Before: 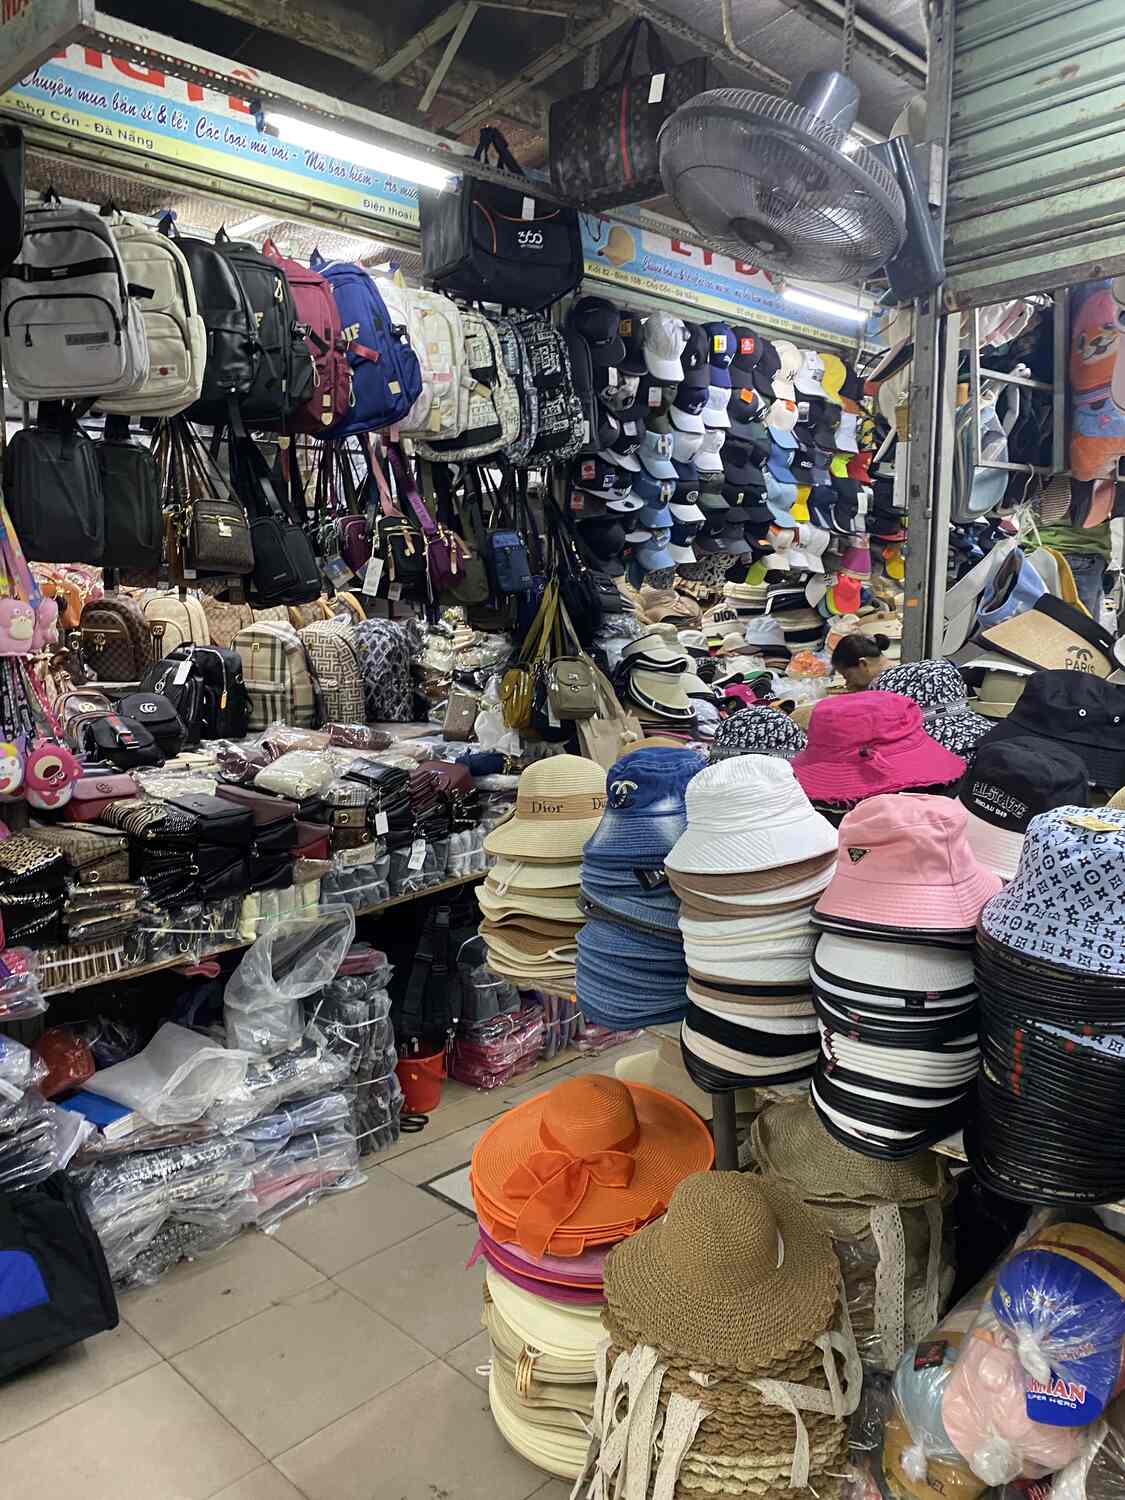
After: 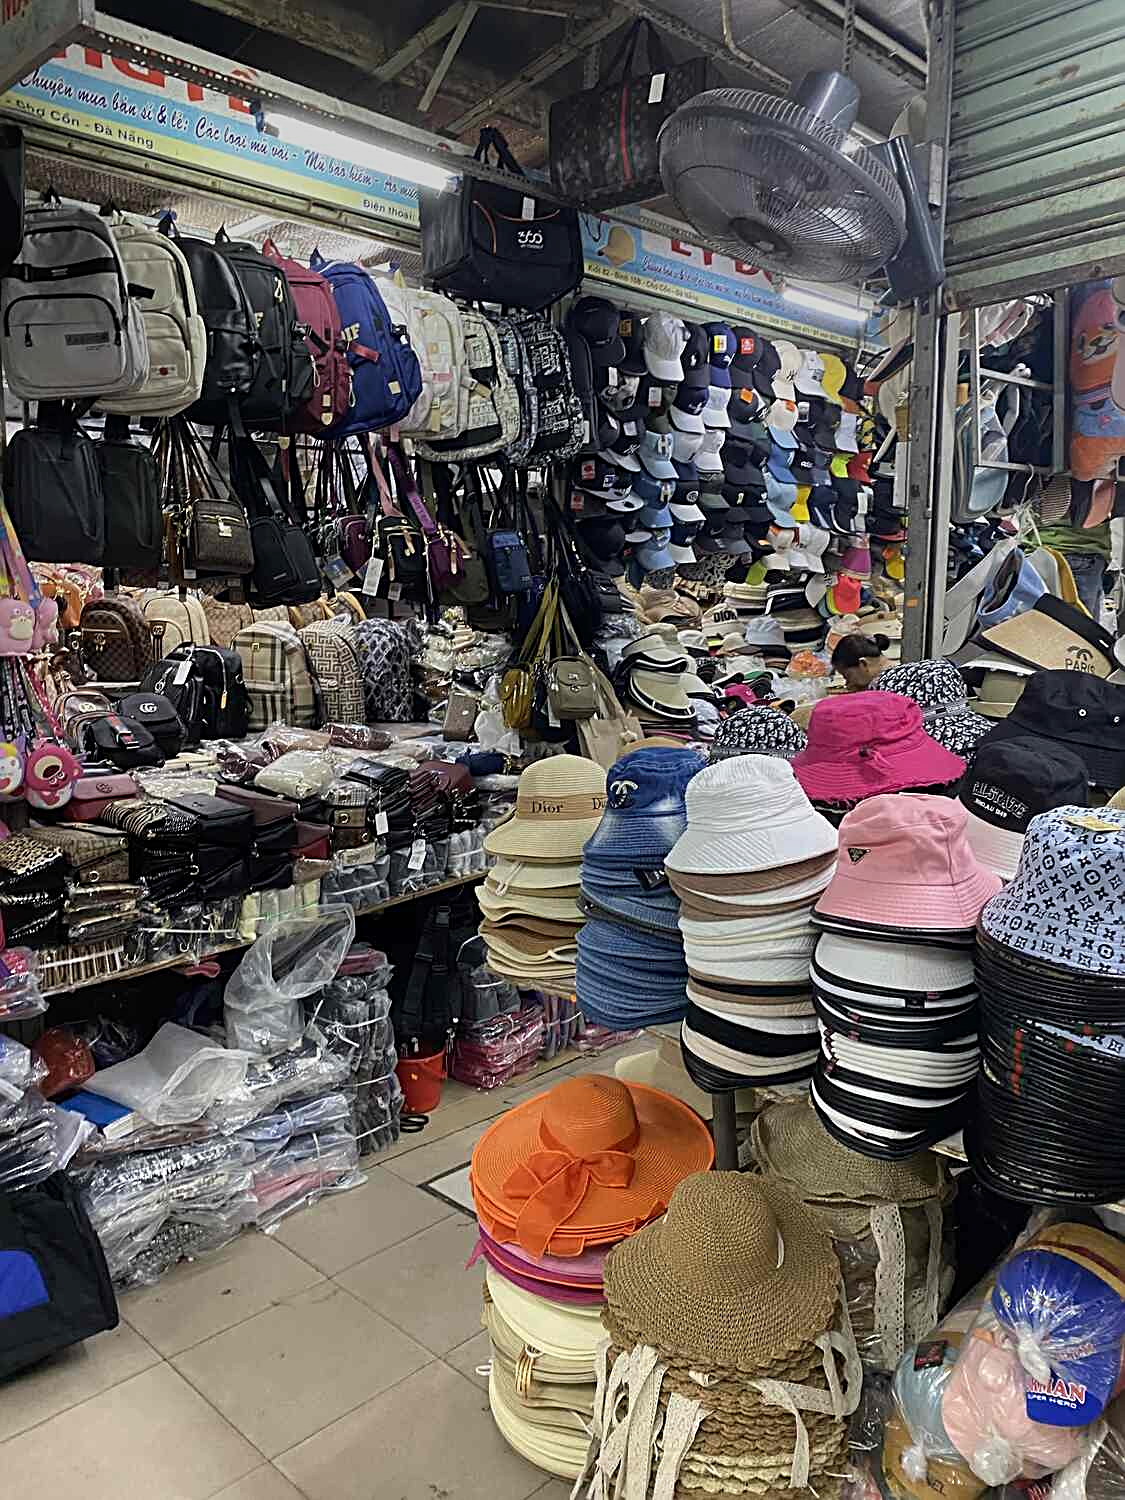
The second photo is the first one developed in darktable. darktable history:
sharpen: radius 2.767
graduated density: on, module defaults
